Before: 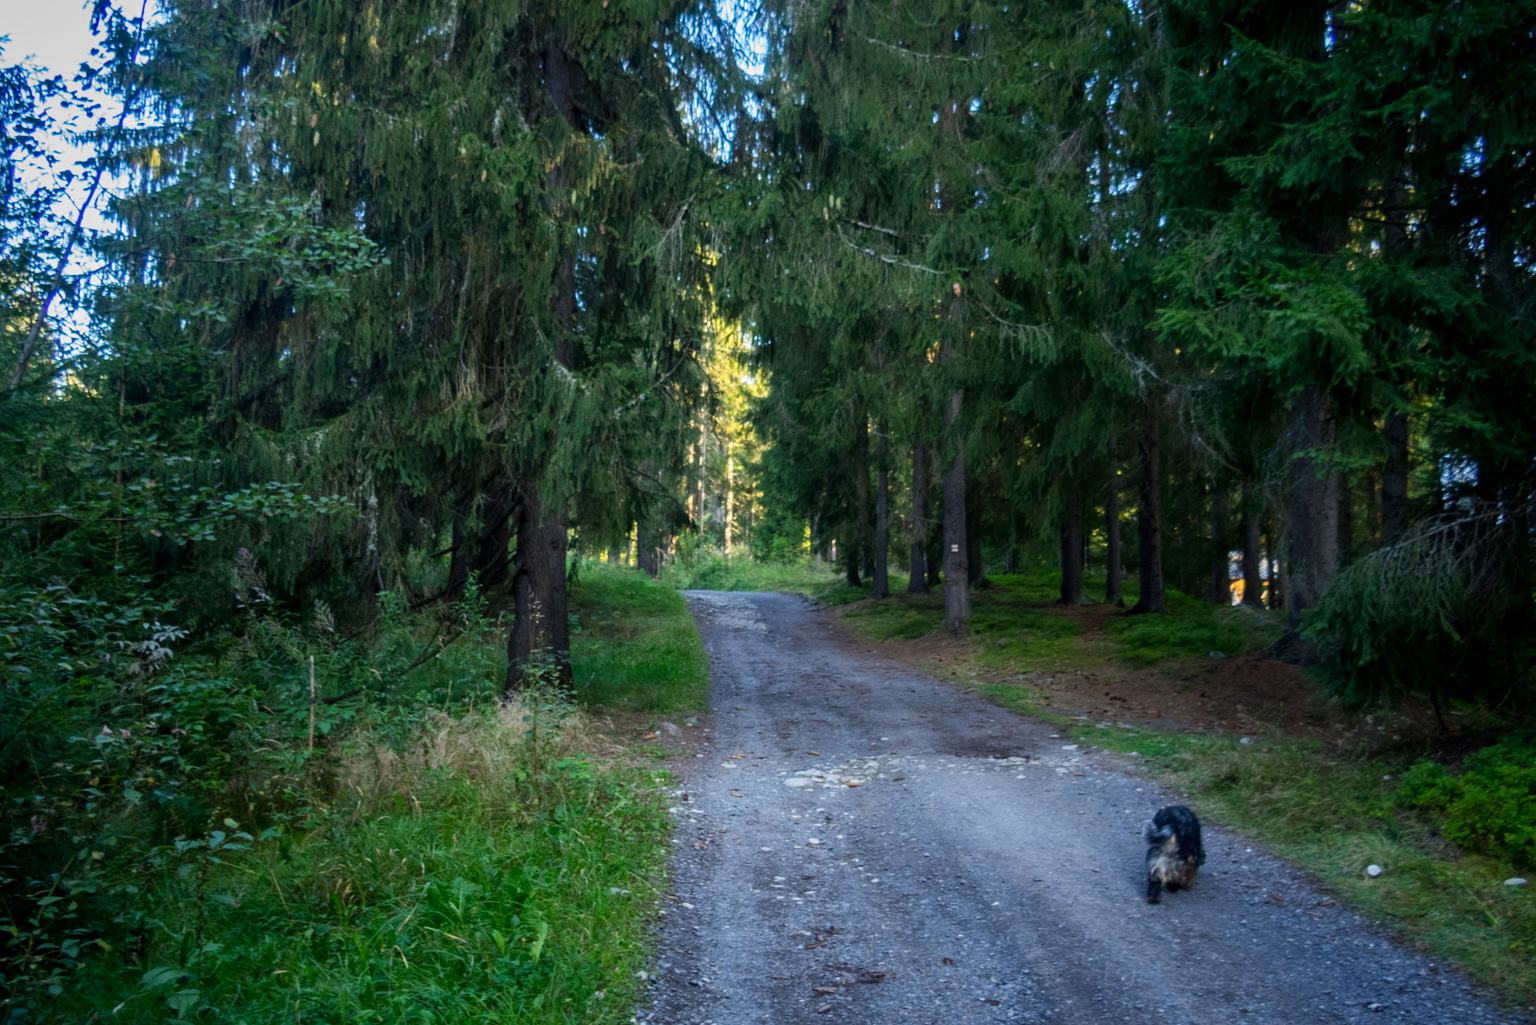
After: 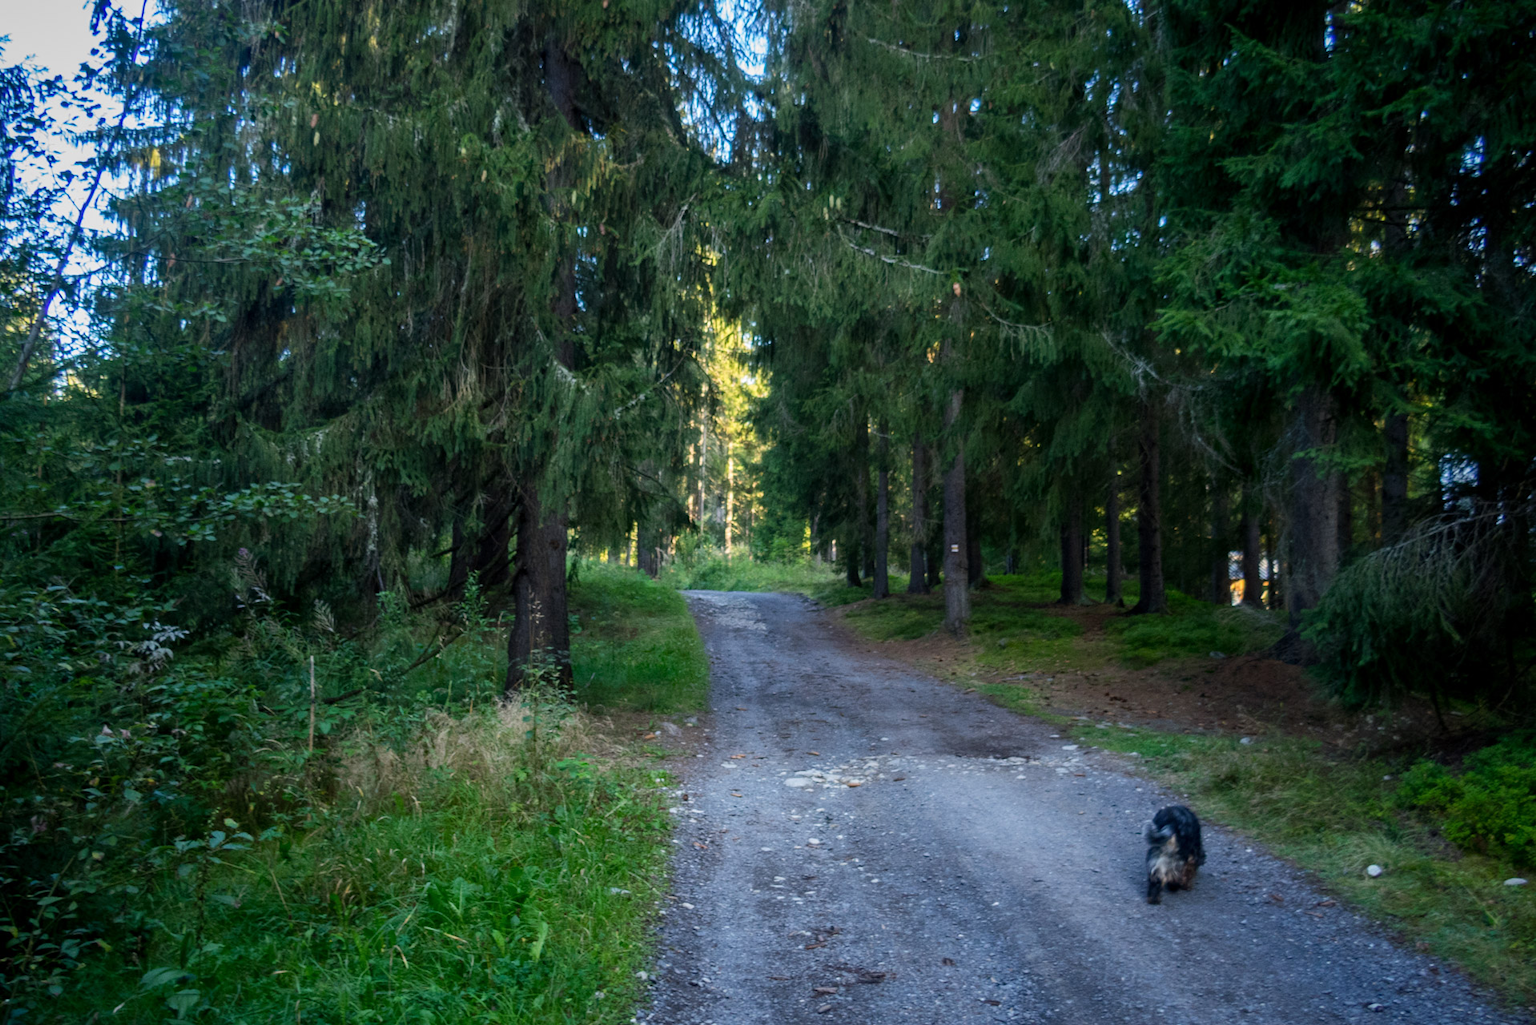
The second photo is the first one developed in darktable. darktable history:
color calibration: illuminant same as pipeline (D50), adaptation none (bypass), x 0.332, y 0.335, temperature 5019.48 K, gamut compression 1.67
